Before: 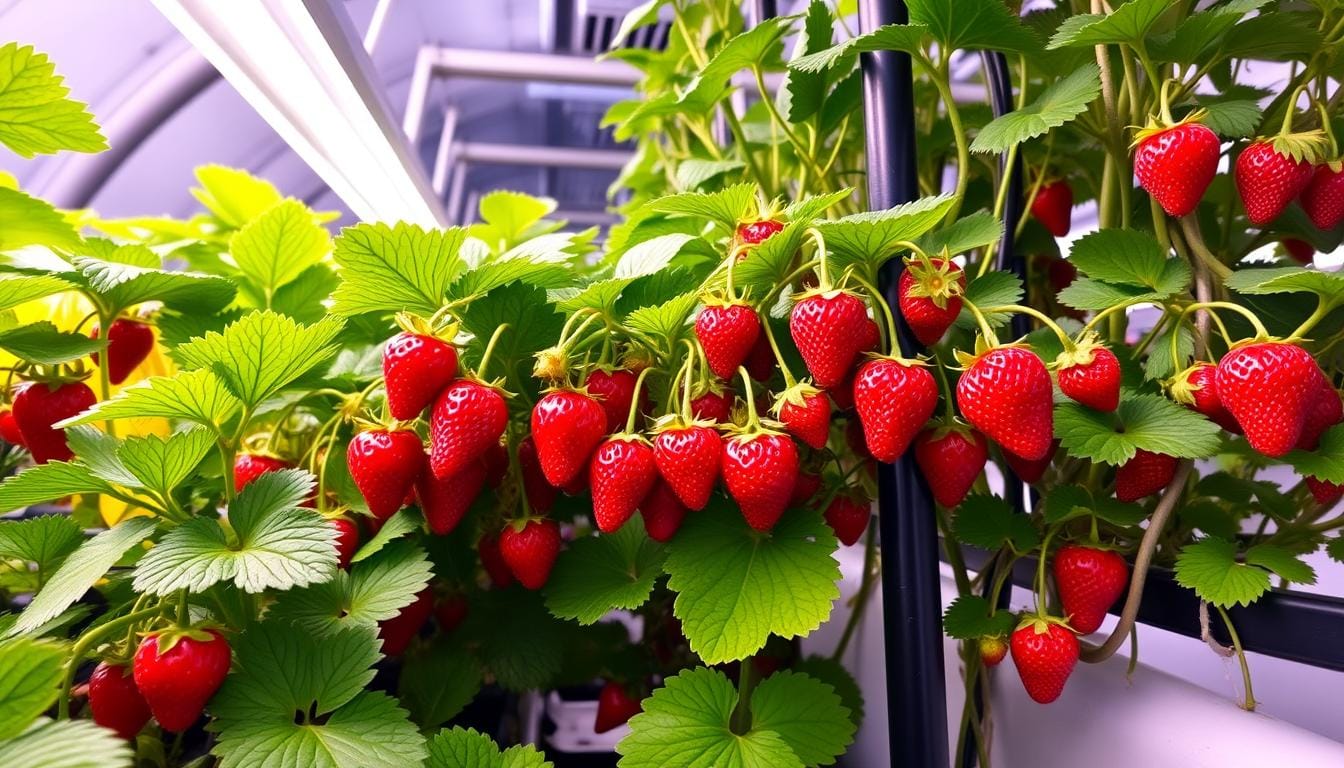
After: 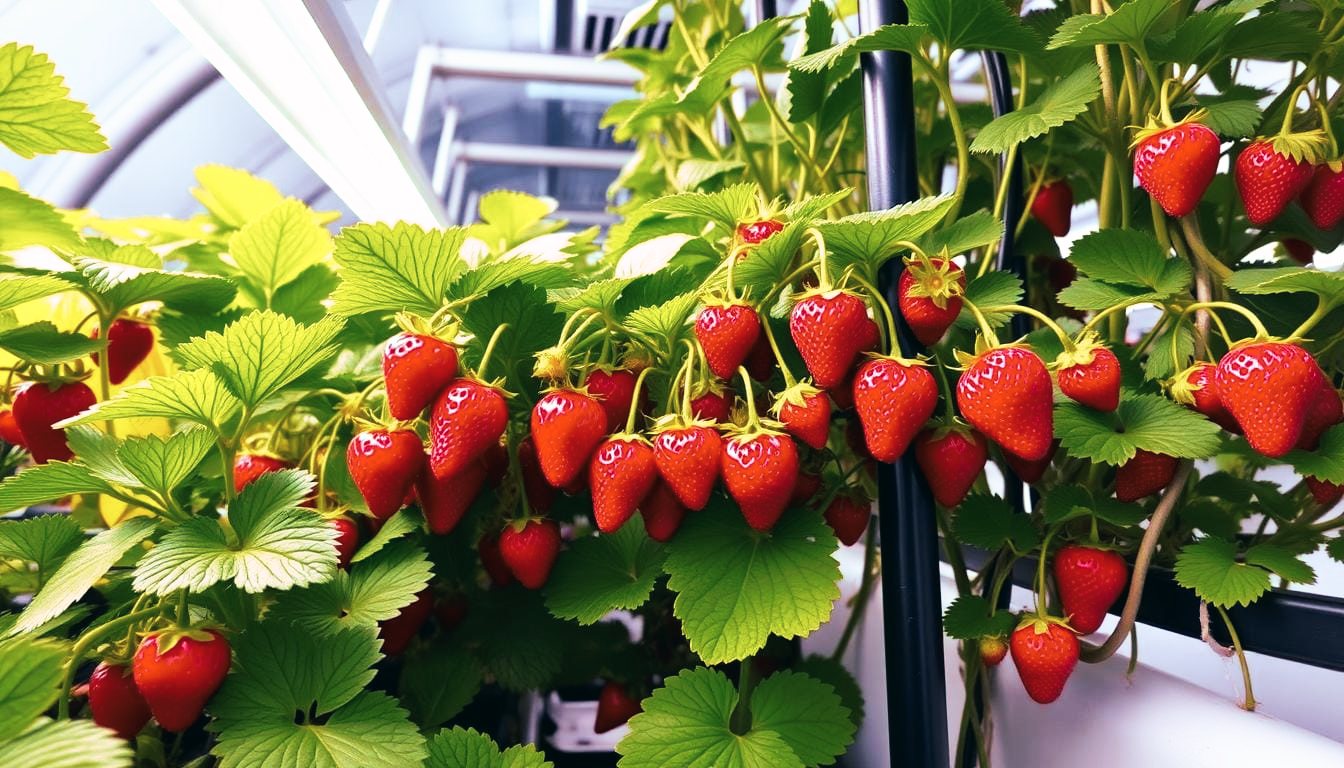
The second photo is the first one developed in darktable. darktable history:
tone curve: curves: ch0 [(0, 0) (0.003, 0.011) (0.011, 0.02) (0.025, 0.032) (0.044, 0.046) (0.069, 0.071) (0.1, 0.107) (0.136, 0.144) (0.177, 0.189) (0.224, 0.244) (0.277, 0.309) (0.335, 0.398) (0.399, 0.477) (0.468, 0.583) (0.543, 0.675) (0.623, 0.772) (0.709, 0.855) (0.801, 0.926) (0.898, 0.979) (1, 1)], preserve colors none
color look up table: target L [93.95, 85.11, 84.24, 88.5, 81.4, 78.63, 68.51, 66.26, 67.86, 56.35, 57.77, 46.73, 47.44, 37.82, 30.84, 24.07, 4.52, 200.24, 81.82, 73.38, 61.11, 52.47, 57, 47.52, 49.63, 47.06, 39.33, 31.75, 20.43, 15.54, 89.9, 81, 81.32, 64.82, 65.76, 55.67, 53.69, 34.8, 32.33, 32.15, 19.9, 13.65, 87.44, 80.64, 74.42, 70.19, 52.09, 47.11, 38.93], target a [20.97, -9.413, -13.51, -29.01, -39.12, -39.09, -19.87, -55.16, -54.1, -19.57, 0.981, -34.2, -33.94, -18.21, -25.54, -15.34, -7.36, 0, -6.316, 20.64, 31.61, 6.468, 5.582, 55.99, 38.86, 34.9, 50.46, 11.85, 33.2, 6.155, -14.16, 0.943, 9.394, 28.14, -14.3, 14.68, 30.86, -3.356, 38.62, 11.29, 9.182, 12.61, -27.43, -29.98, -36.63, -40.71, -26.03, -27.43, -11.81], target b [4.392, 48.54, 67.44, 70.26, 10.1, 14.03, 35.74, 53.33, 31.77, 45.51, 41.25, 35.3, 23.84, 31.89, 22.34, 19.73, 2.273, 0, 55.29, 11.56, 26.31, 44.93, 5.554, 12.91, 44.67, 8.386, 32.85, 31.22, 23.67, 13.09, 6.878, -15.47, -17.05, -10.66, -32.19, -25.44, -29.5, -0.22, 0.699, -51.48, -34.84, -7.291, -22.7, -18.93, -26.16, -3.828, -9.899, 3.678, -22.48], num patches 49
